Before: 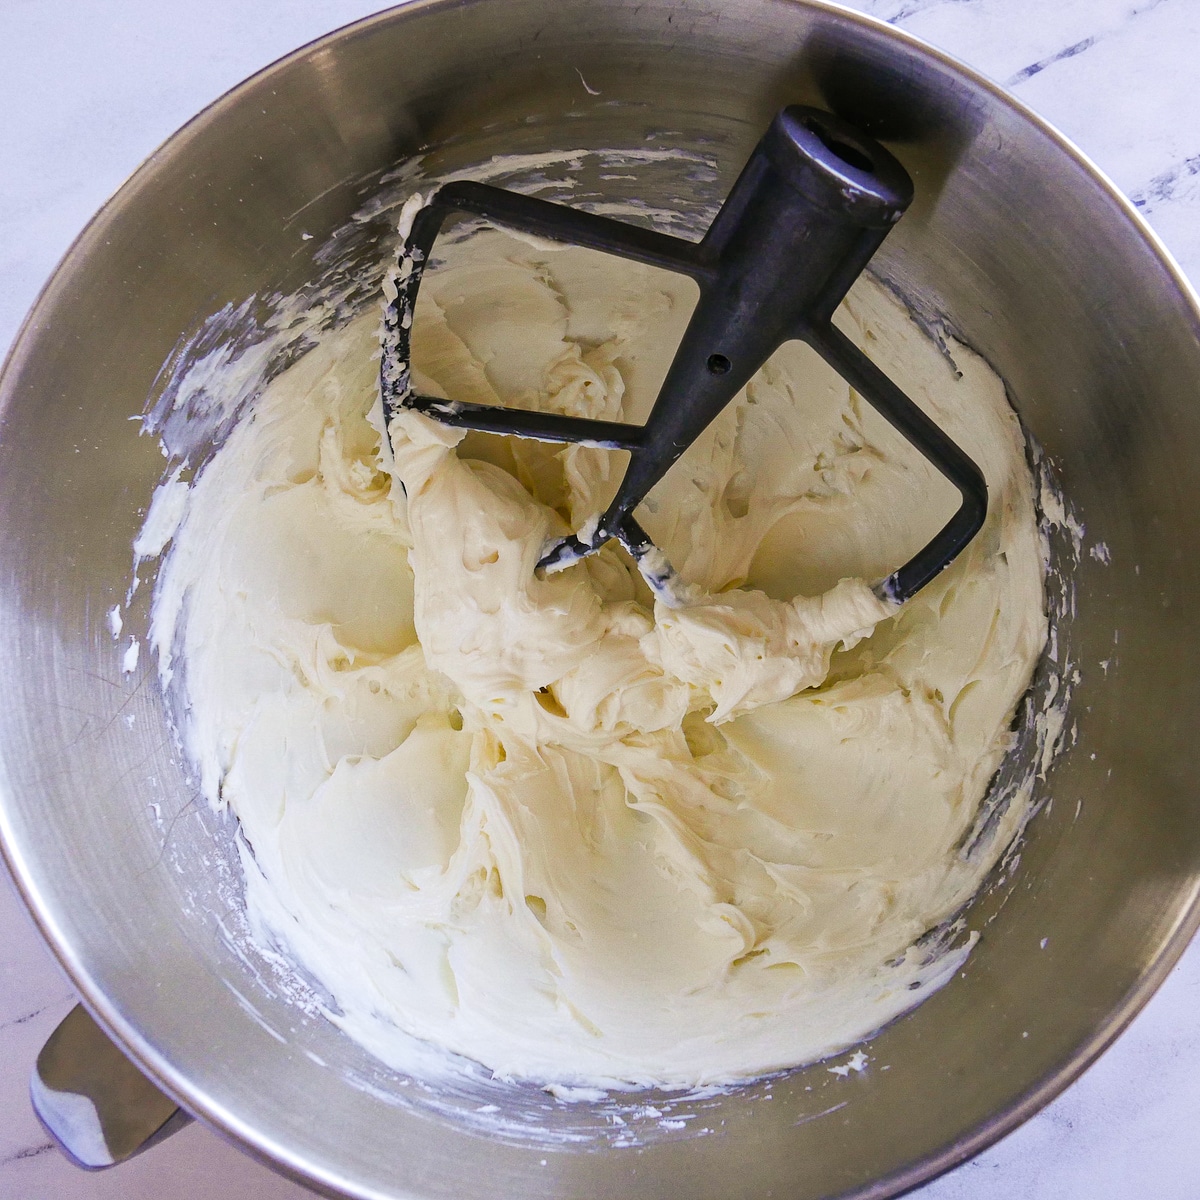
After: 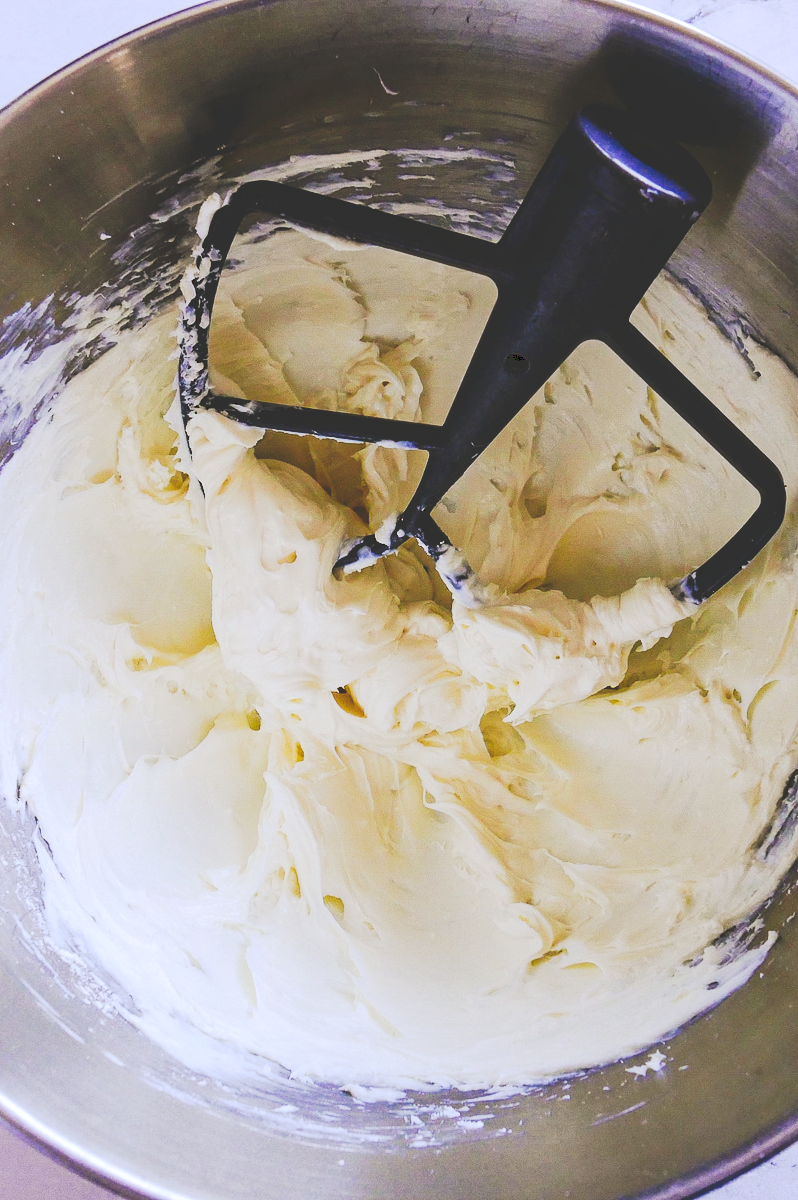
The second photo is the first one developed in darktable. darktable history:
crop: left 16.899%, right 16.556%
white balance: red 0.984, blue 1.059
tone curve: curves: ch0 [(0, 0) (0.003, 0.19) (0.011, 0.192) (0.025, 0.192) (0.044, 0.194) (0.069, 0.196) (0.1, 0.197) (0.136, 0.198) (0.177, 0.216) (0.224, 0.236) (0.277, 0.269) (0.335, 0.331) (0.399, 0.418) (0.468, 0.515) (0.543, 0.621) (0.623, 0.725) (0.709, 0.804) (0.801, 0.859) (0.898, 0.913) (1, 1)], preserve colors none
